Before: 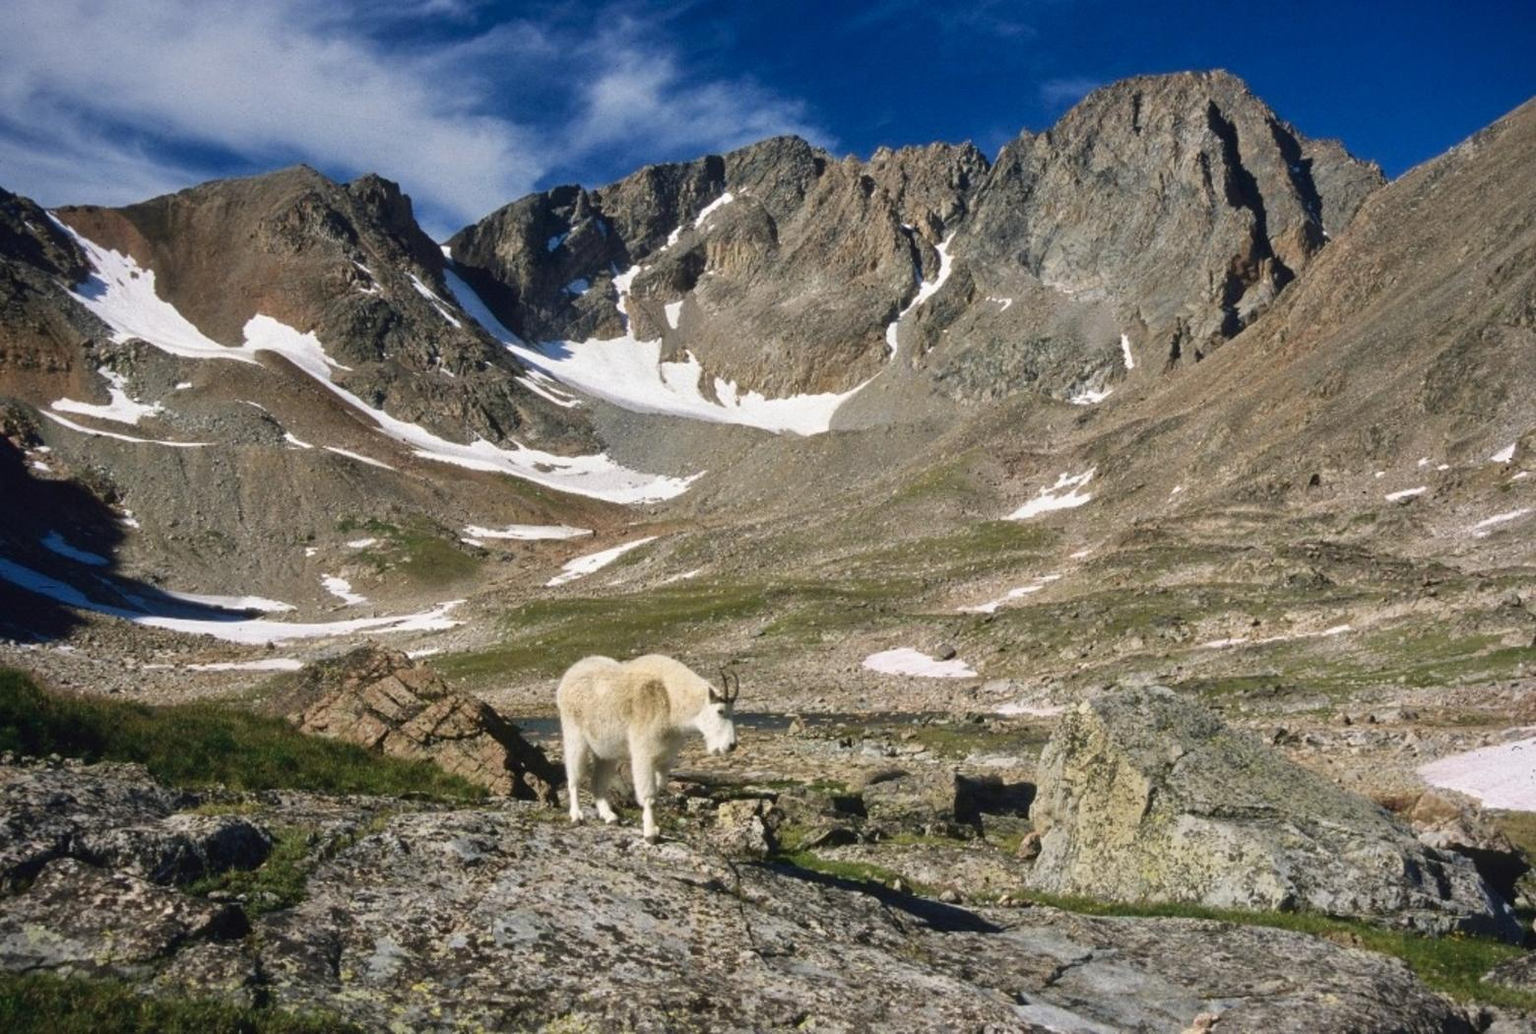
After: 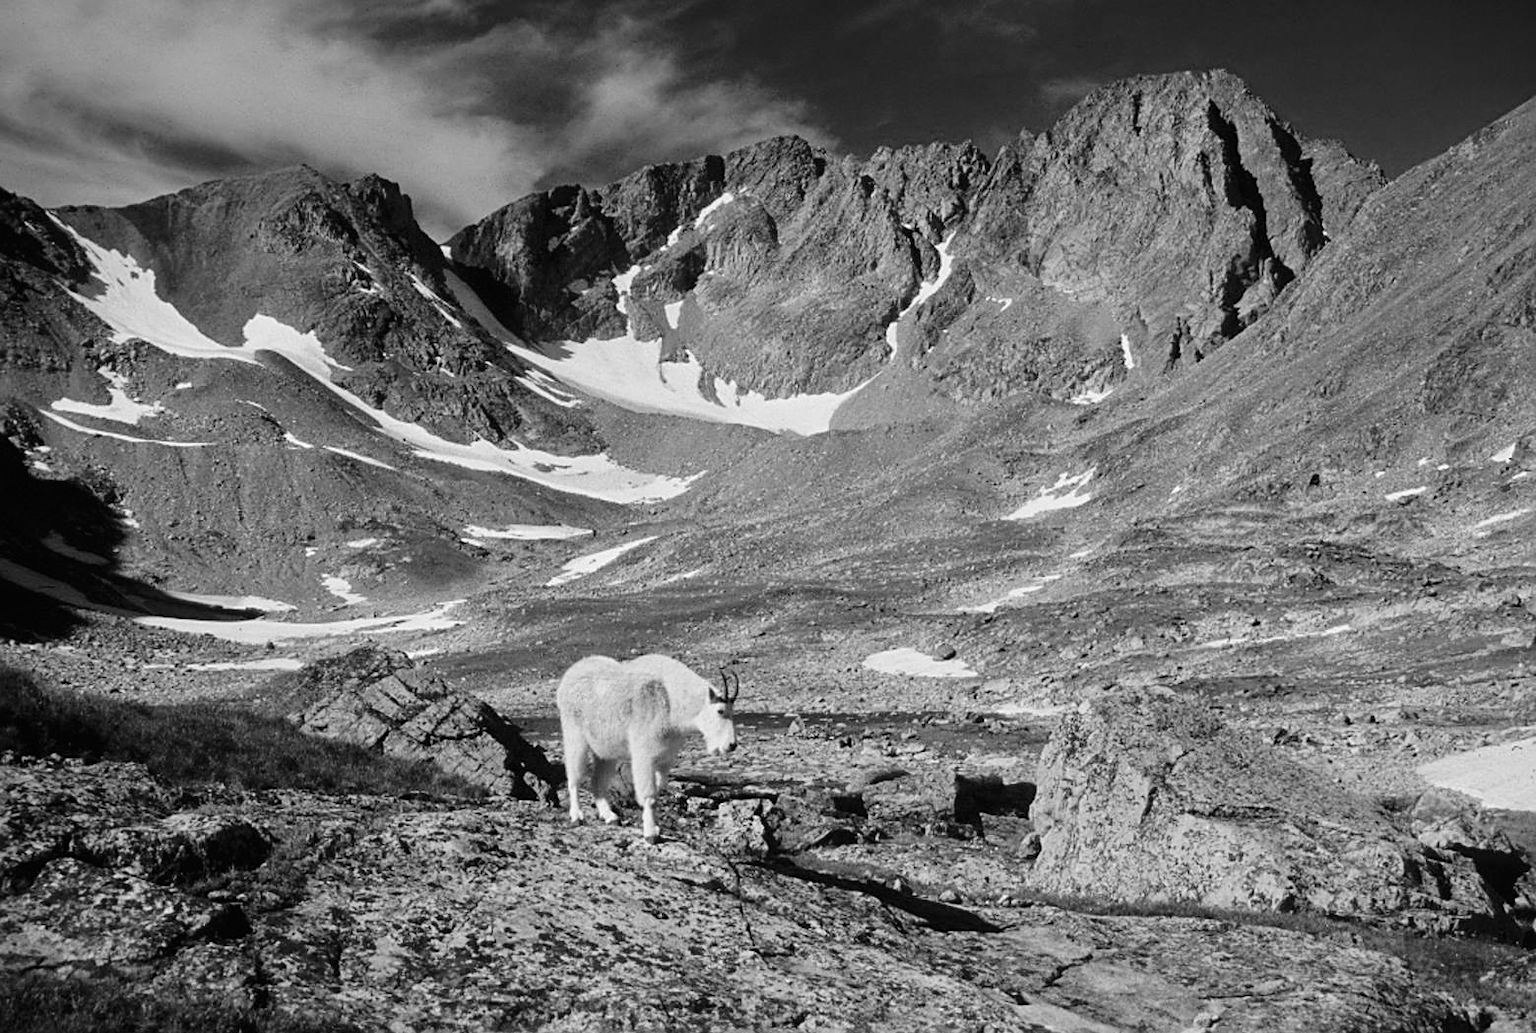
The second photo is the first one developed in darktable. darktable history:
monochrome: a 26.22, b 42.67, size 0.8
tone curve: curves: ch0 [(0.003, 0) (0.066, 0.023) (0.149, 0.094) (0.264, 0.238) (0.395, 0.421) (0.517, 0.56) (0.688, 0.743) (0.813, 0.846) (1, 1)]; ch1 [(0, 0) (0.164, 0.115) (0.337, 0.332) (0.39, 0.398) (0.464, 0.461) (0.501, 0.5) (0.521, 0.535) (0.571, 0.588) (0.652, 0.681) (0.733, 0.749) (0.811, 0.796) (1, 1)]; ch2 [(0, 0) (0.337, 0.382) (0.464, 0.476) (0.501, 0.502) (0.527, 0.54) (0.556, 0.567) (0.6, 0.59) (0.687, 0.675) (1, 1)], color space Lab, independent channels, preserve colors none
sharpen: on, module defaults
